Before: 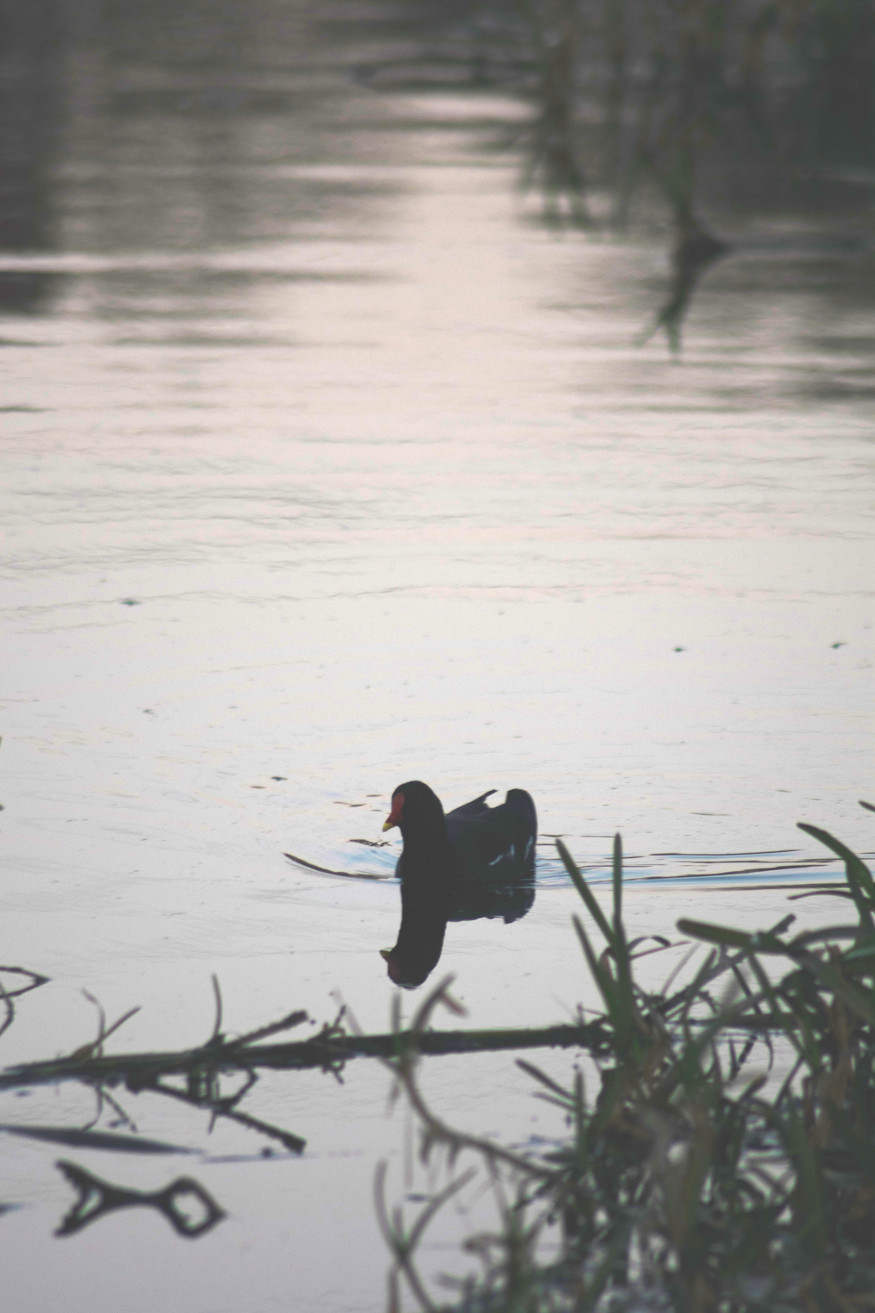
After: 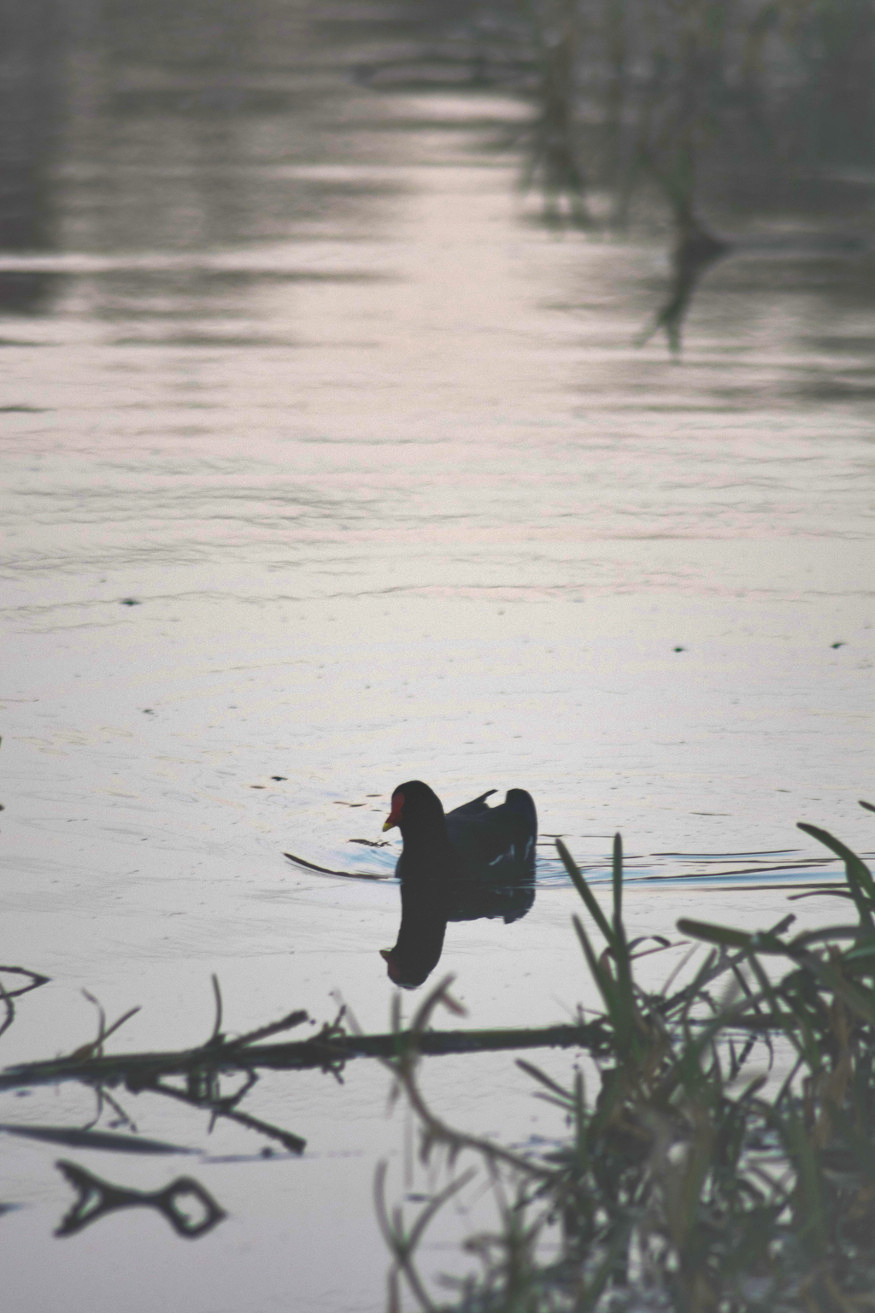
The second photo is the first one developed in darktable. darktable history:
shadows and highlights: shadows 60, soften with gaussian
